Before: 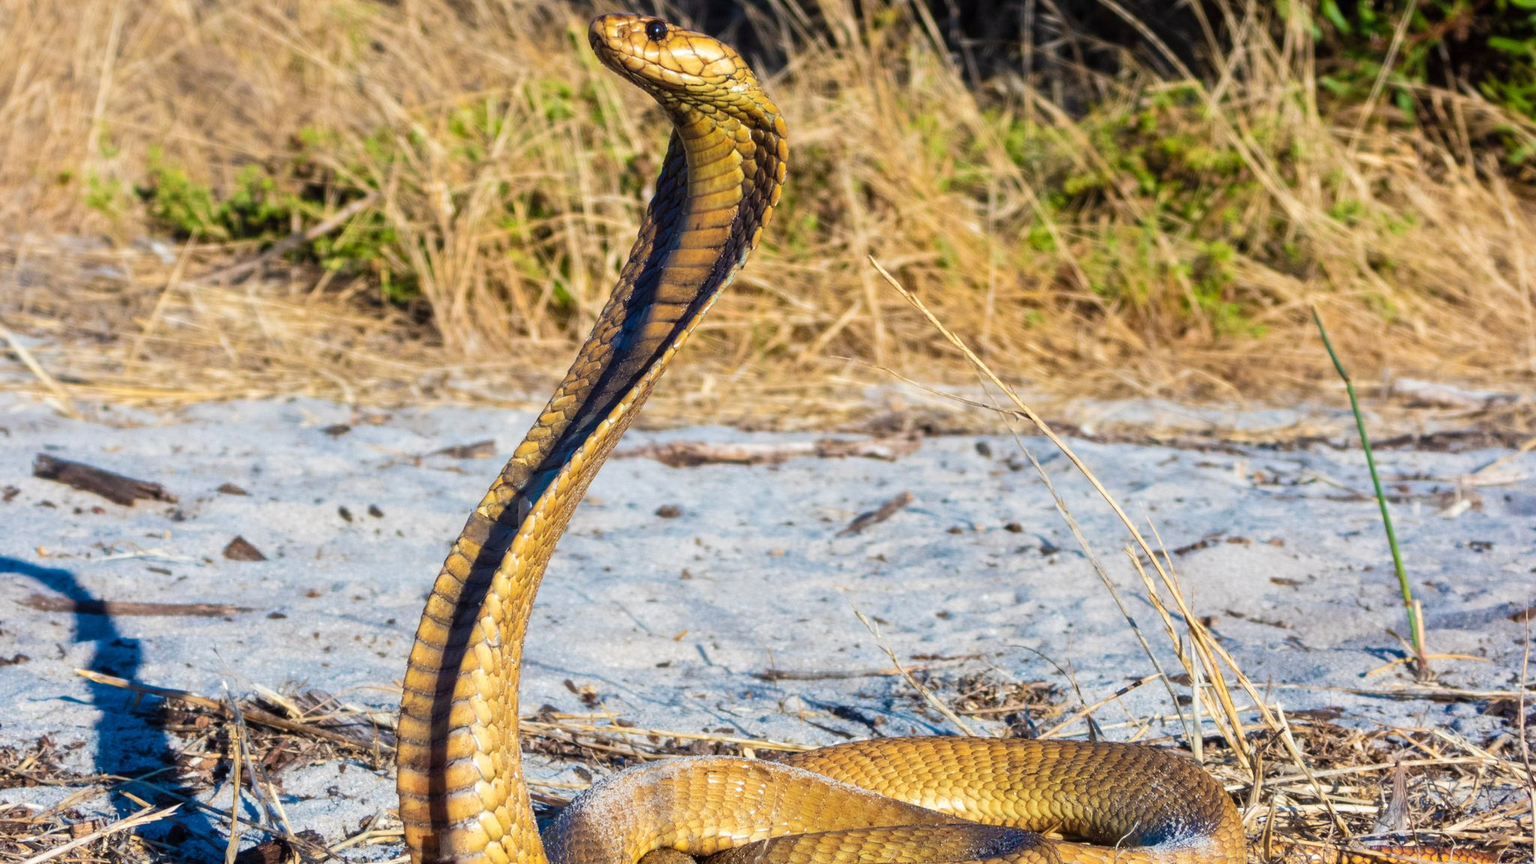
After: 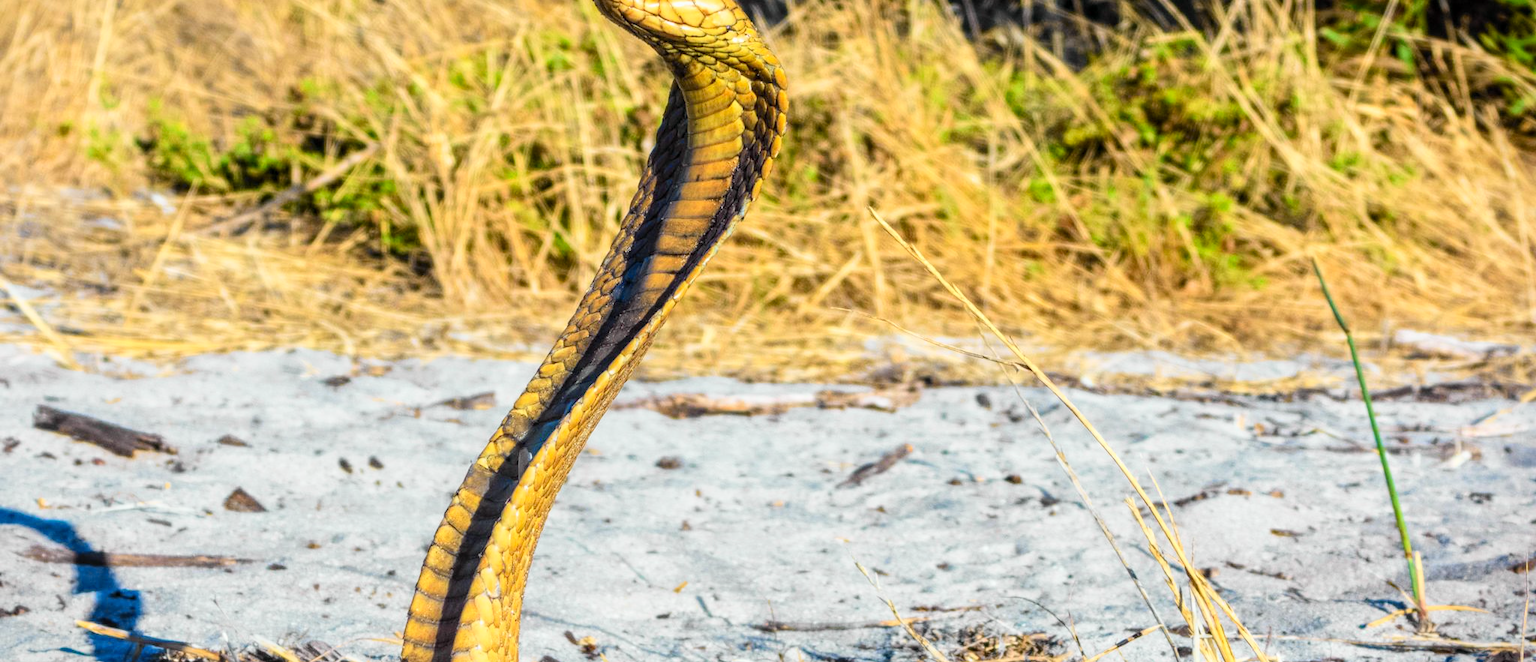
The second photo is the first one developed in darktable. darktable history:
local contrast: on, module defaults
tone curve: curves: ch0 [(0, 0.012) (0.093, 0.11) (0.345, 0.425) (0.457, 0.562) (0.628, 0.738) (0.839, 0.909) (0.998, 0.978)]; ch1 [(0, 0) (0.437, 0.408) (0.472, 0.47) (0.502, 0.497) (0.527, 0.523) (0.568, 0.577) (0.62, 0.66) (0.669, 0.748) (0.859, 0.899) (1, 1)]; ch2 [(0, 0) (0.33, 0.301) (0.421, 0.443) (0.473, 0.498) (0.509, 0.502) (0.535, 0.545) (0.549, 0.576) (0.644, 0.703) (1, 1)], color space Lab, independent channels, preserve colors none
crop: top 5.667%, bottom 17.637%
vignetting: fall-off start 97.23%, saturation -0.024, center (-0.033, -0.042), width/height ratio 1.179, unbound false
